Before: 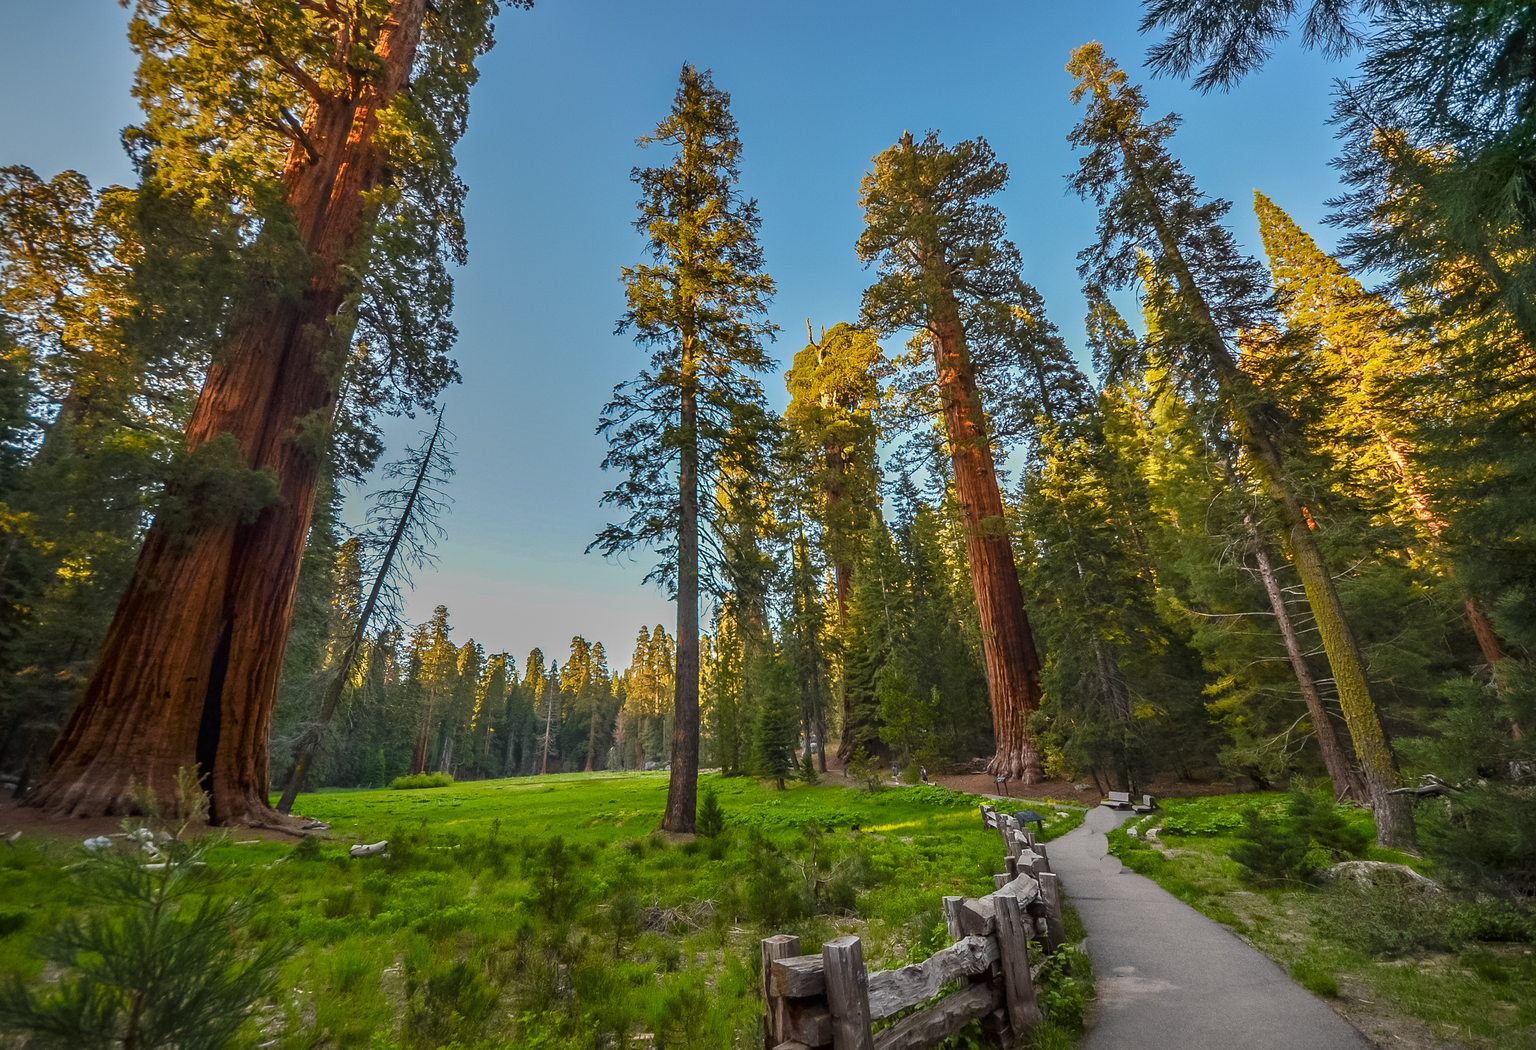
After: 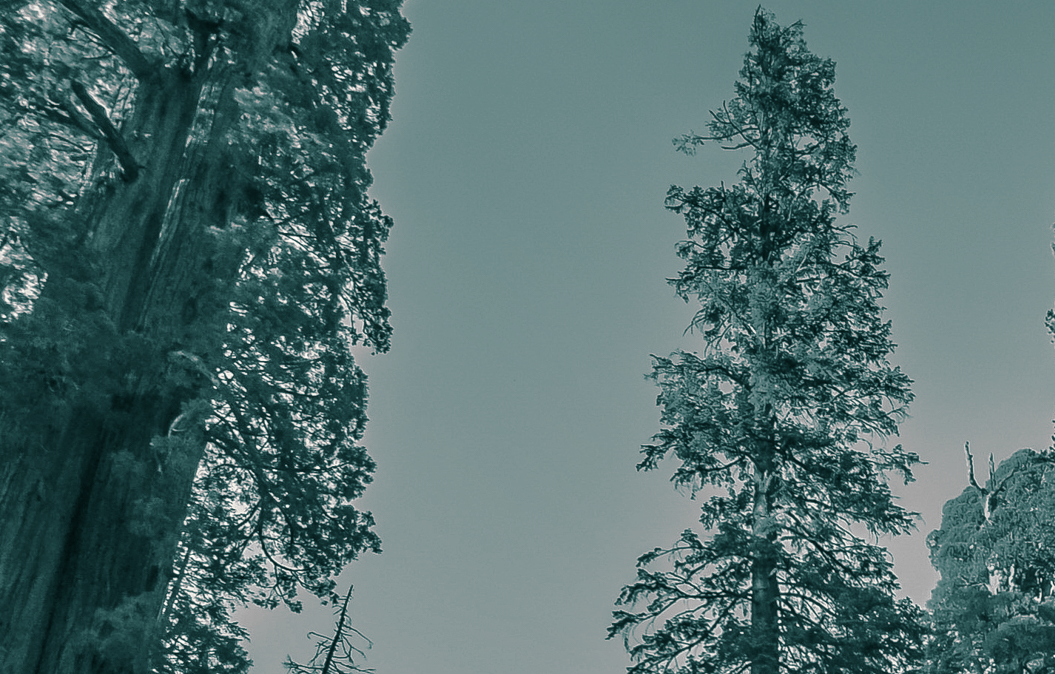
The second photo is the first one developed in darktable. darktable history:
monochrome: a 0, b 0, size 0.5, highlights 0.57
exposure: compensate exposure bias true, compensate highlight preservation false
split-toning: shadows › hue 186.43°, highlights › hue 49.29°, compress 30.29%
crop: left 15.452%, top 5.459%, right 43.956%, bottom 56.62%
